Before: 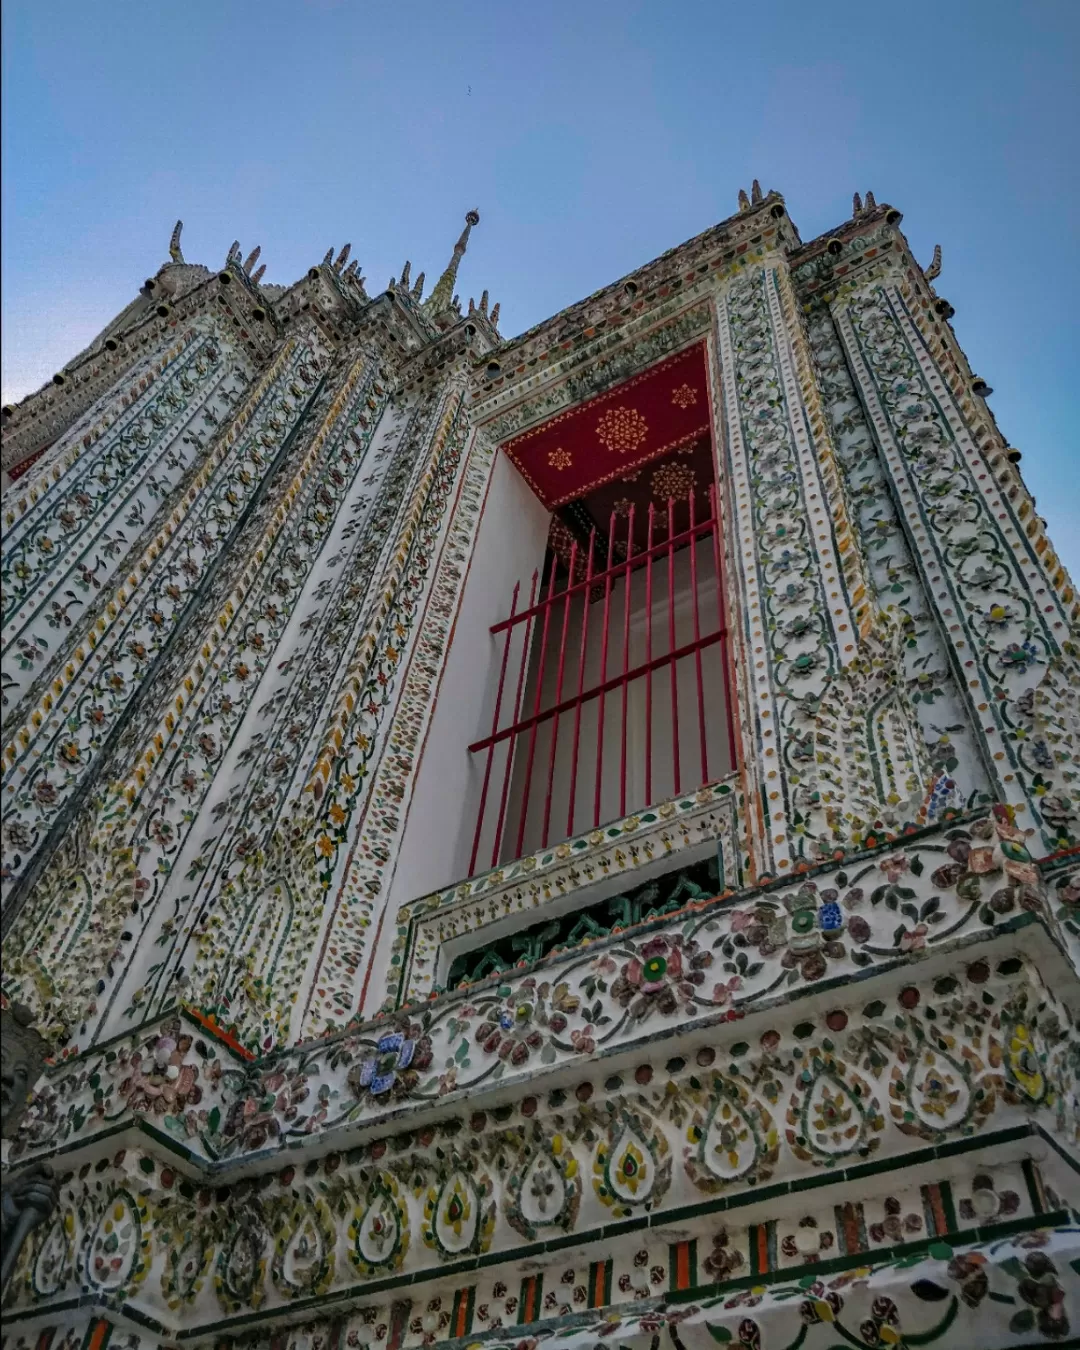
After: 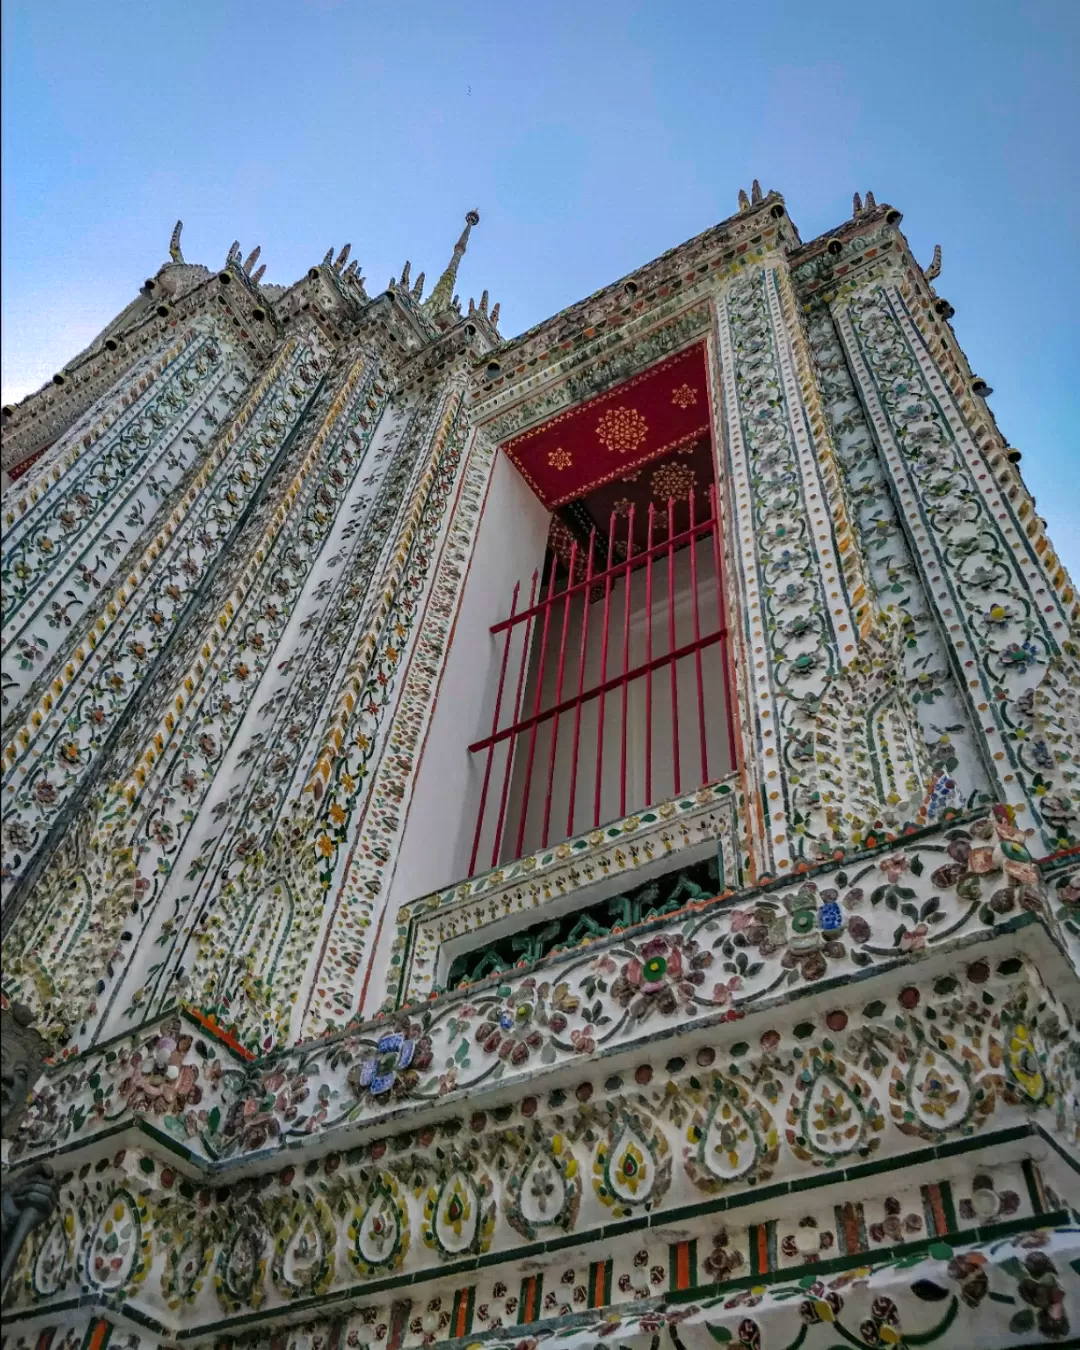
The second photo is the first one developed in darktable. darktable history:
exposure: black level correction 0.001, exposure 0.498 EV, compensate highlight preservation false
local contrast: mode bilateral grid, contrast 100, coarseness 100, detail 89%, midtone range 0.2
